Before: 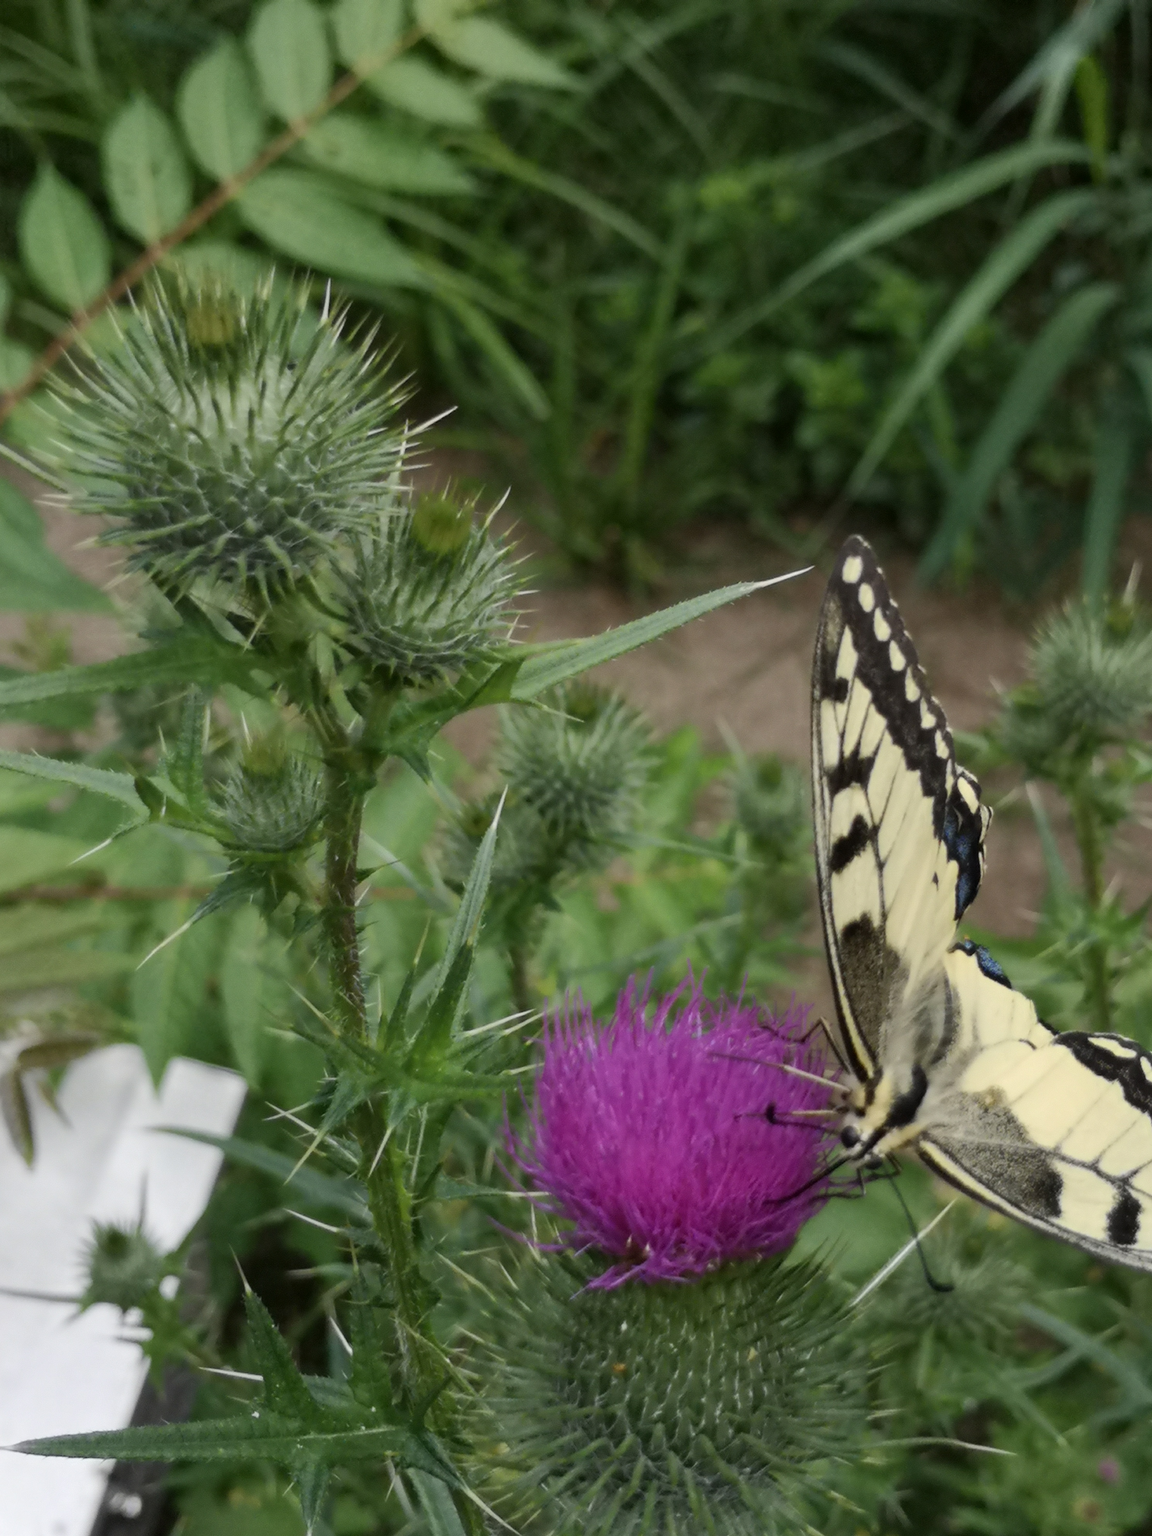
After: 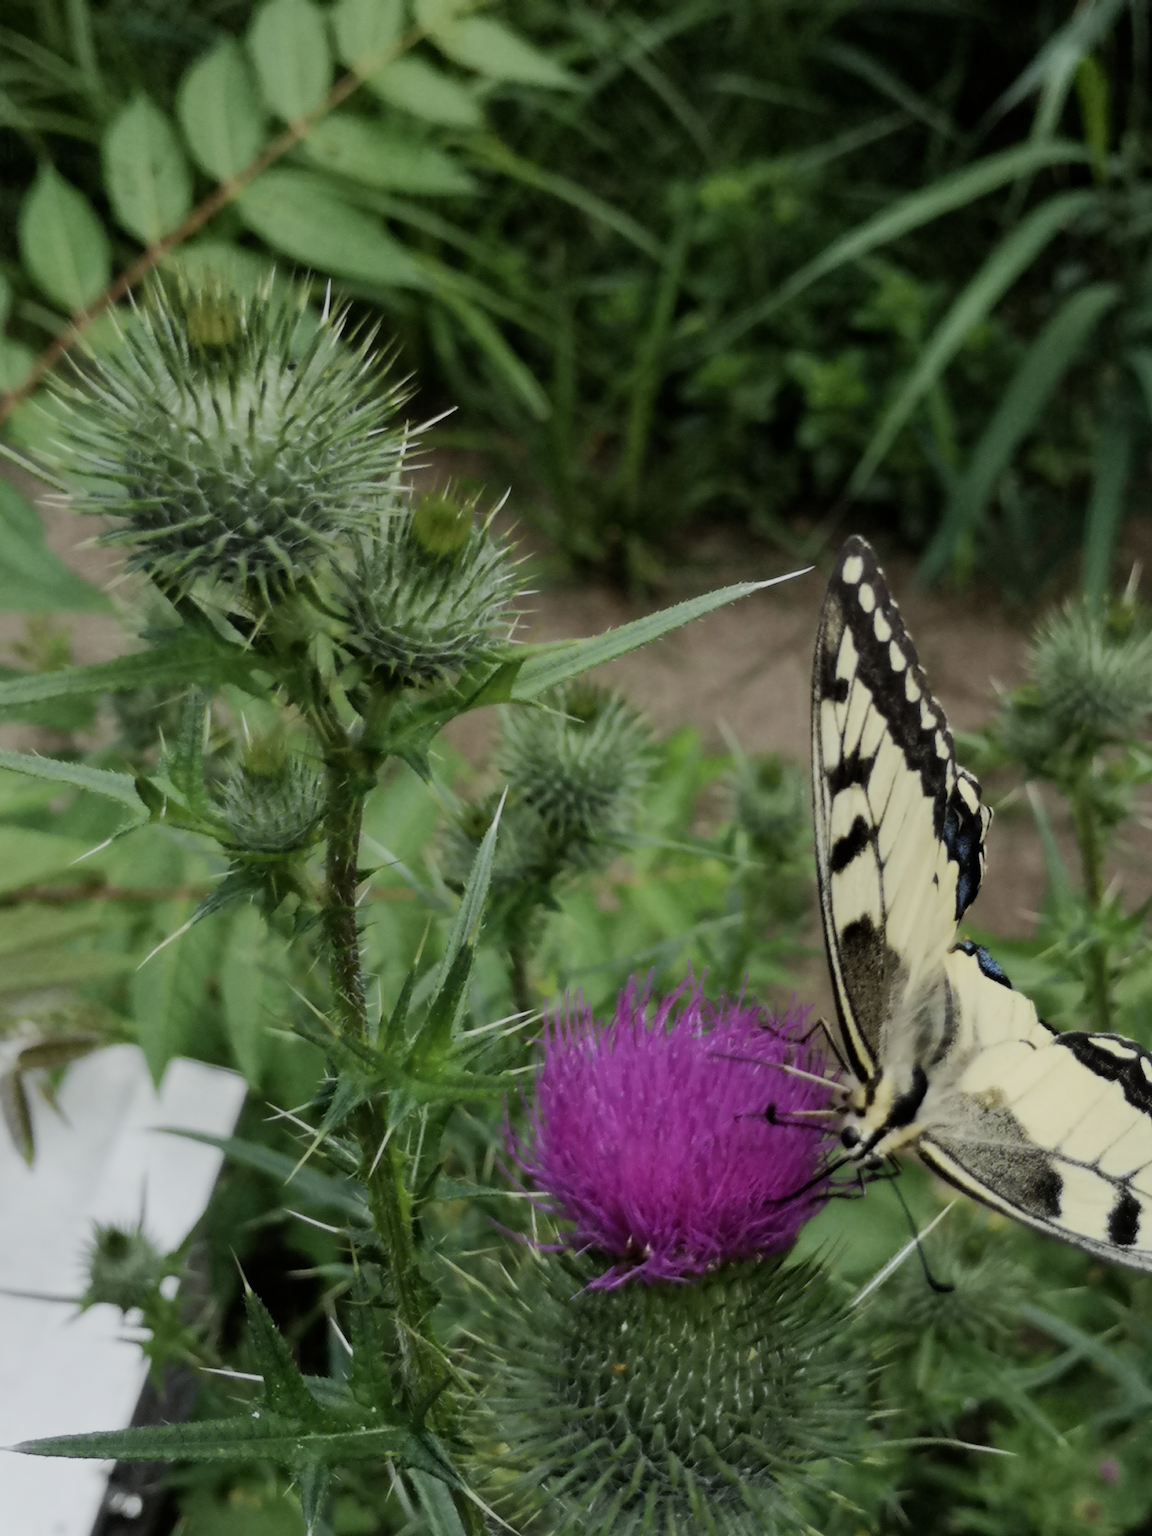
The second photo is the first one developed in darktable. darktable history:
filmic rgb: black relative exposure -7.65 EV, hardness 4.02, contrast 1.1, highlights saturation mix -30%
white balance: red 0.978, blue 0.999
